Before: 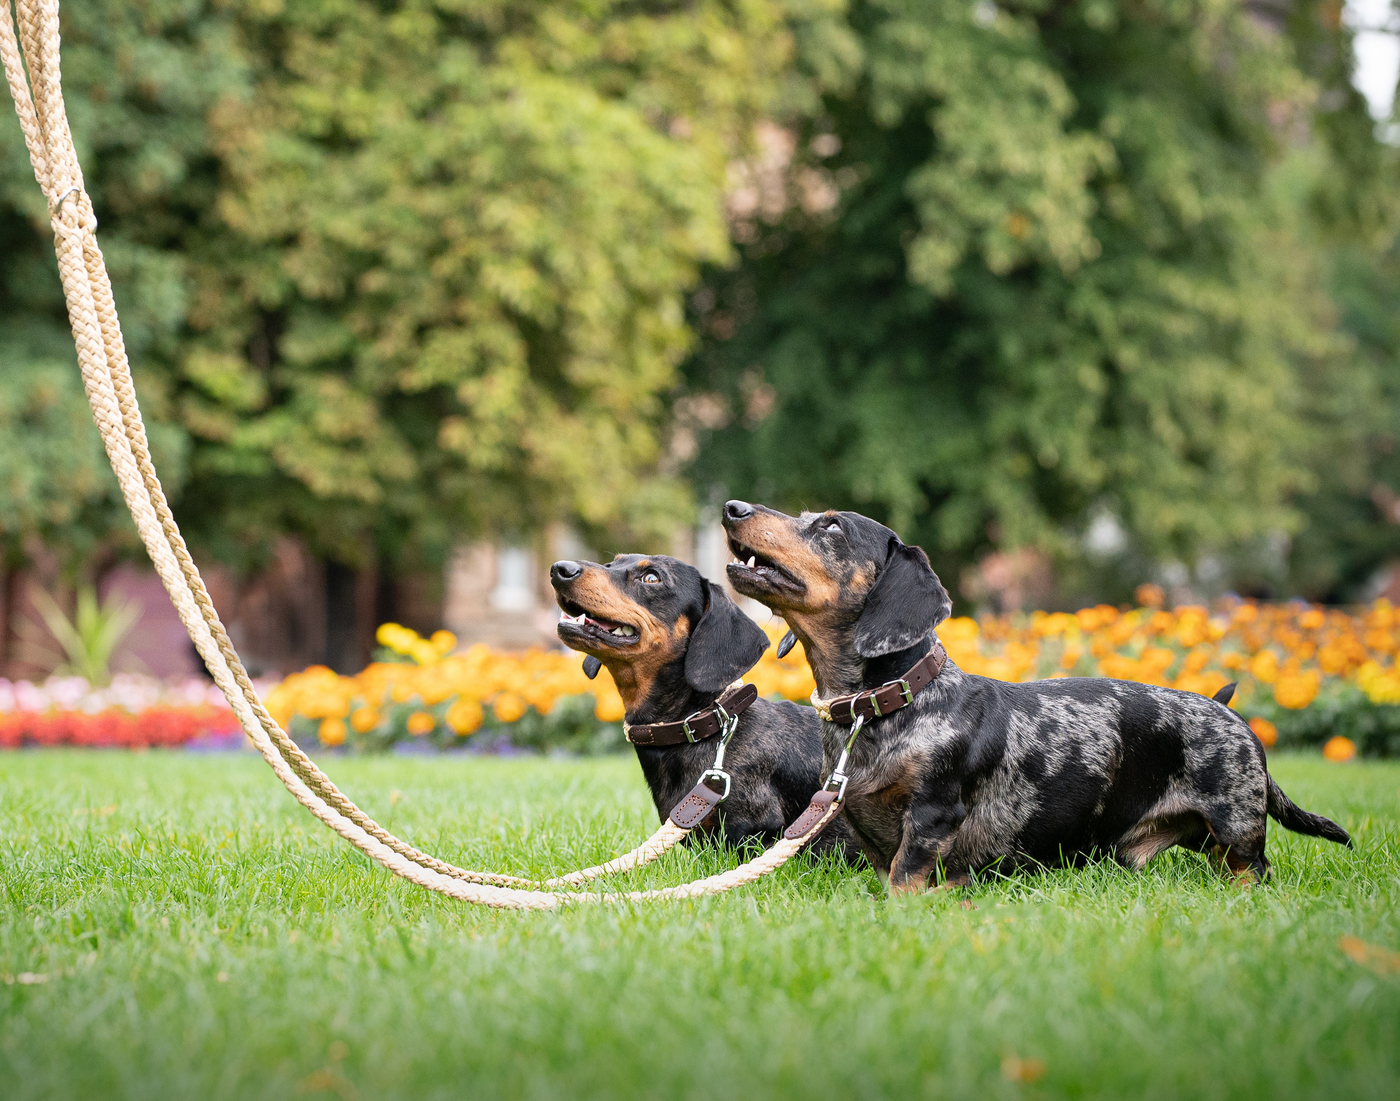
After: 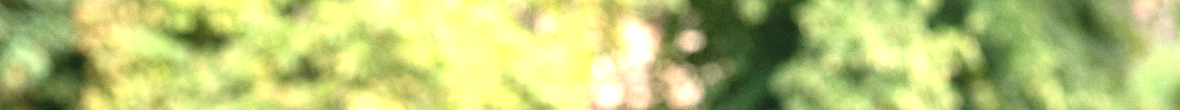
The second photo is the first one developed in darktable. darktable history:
crop and rotate: left 9.644%, top 9.491%, right 6.021%, bottom 80.509%
exposure: black level correction 0, exposure 1.35 EV, compensate exposure bias true, compensate highlight preservation false
